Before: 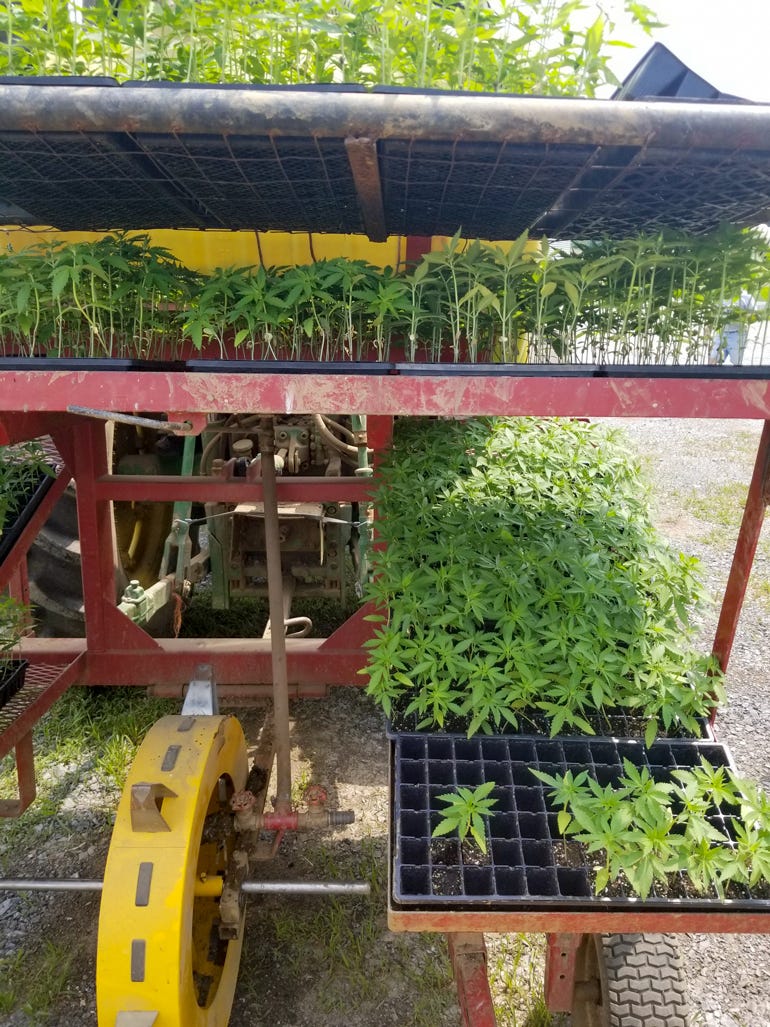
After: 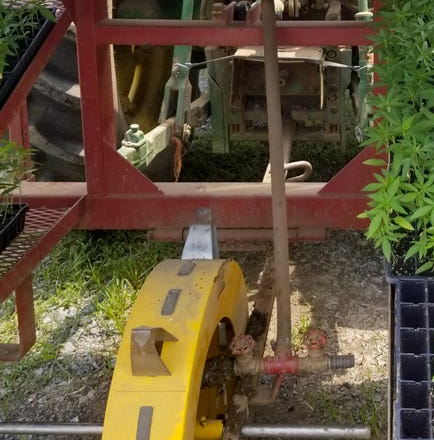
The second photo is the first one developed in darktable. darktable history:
crop: top 44.418%, right 43.624%, bottom 12.697%
